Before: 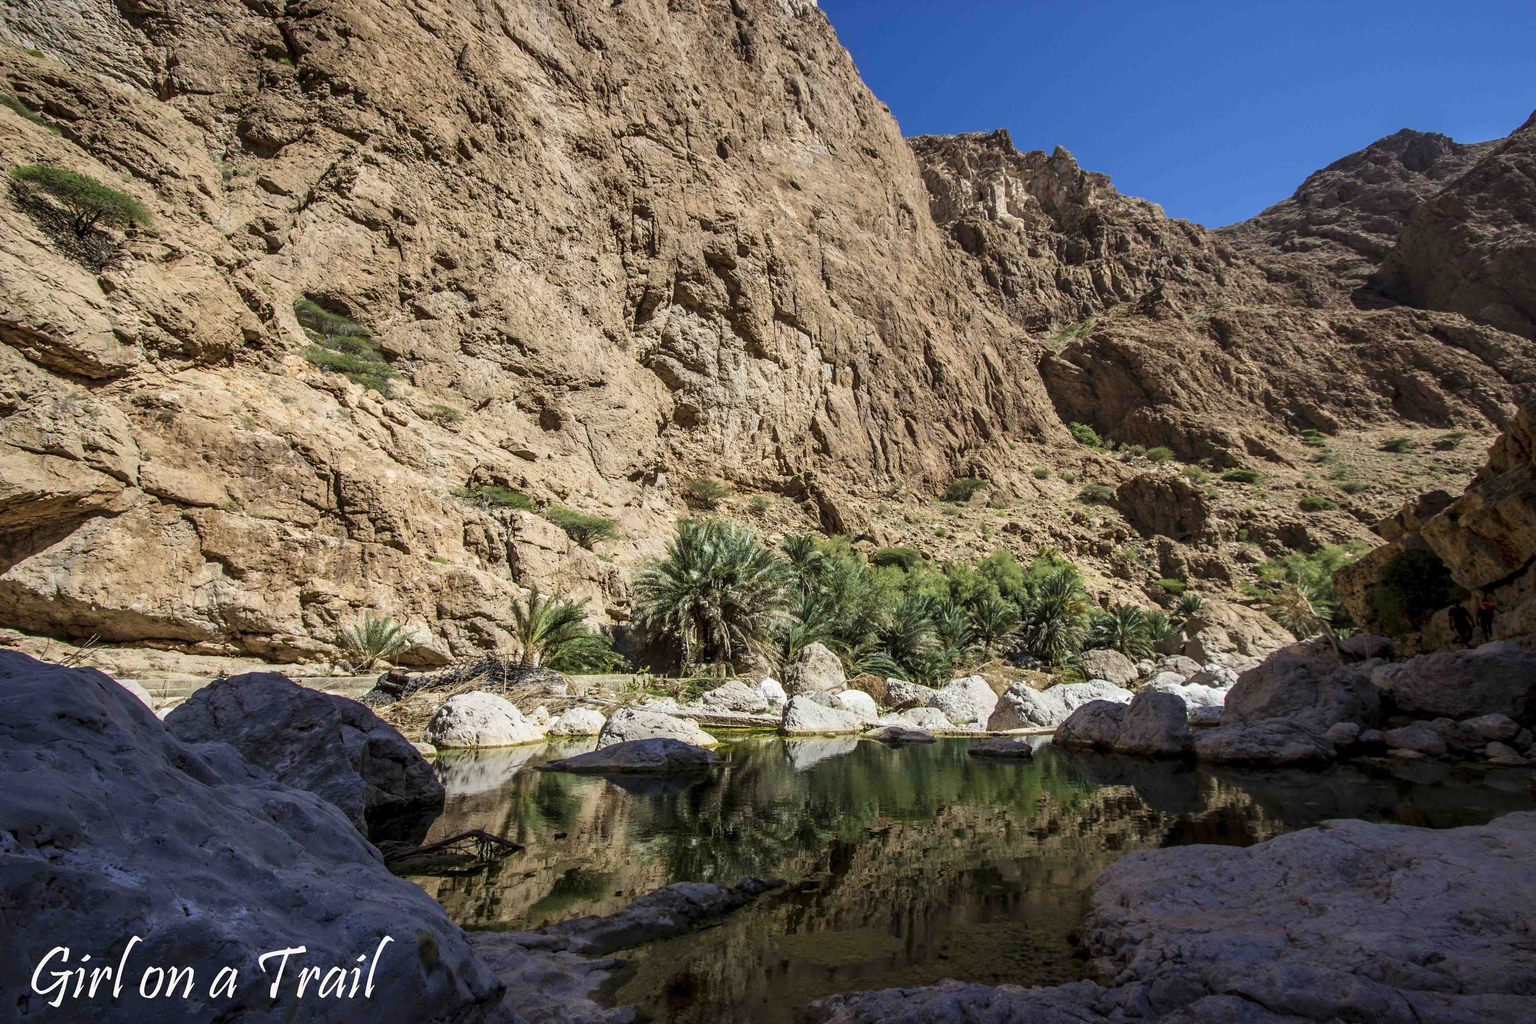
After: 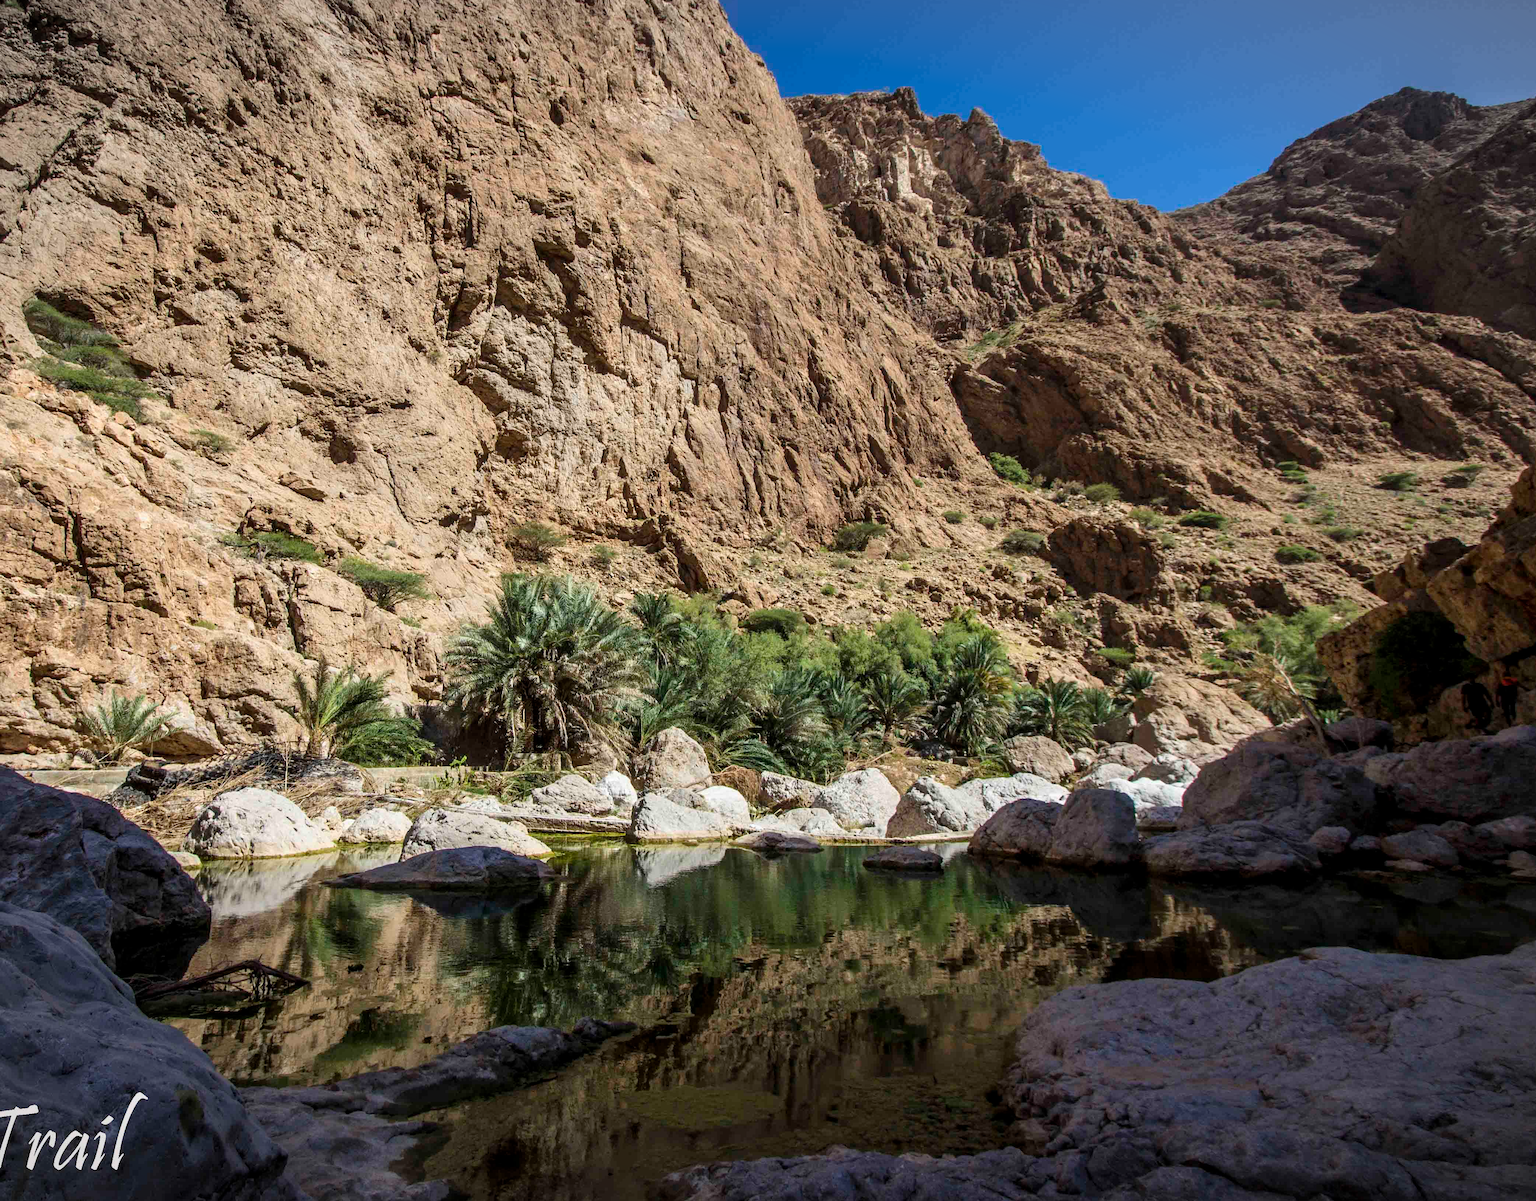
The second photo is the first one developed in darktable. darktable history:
vignetting: fall-off start 100%, brightness -0.282, width/height ratio 1.31
crop and rotate: left 17.959%, top 5.771%, right 1.742%
